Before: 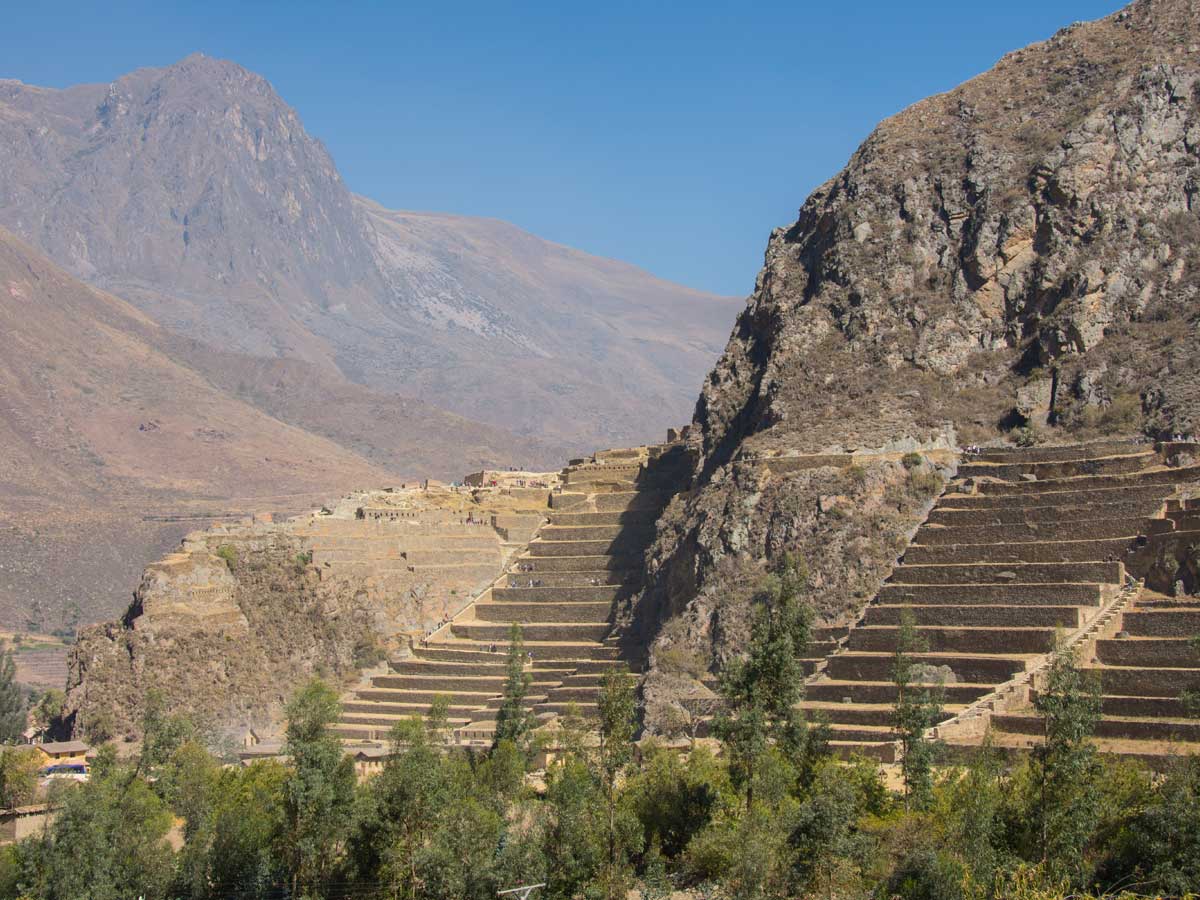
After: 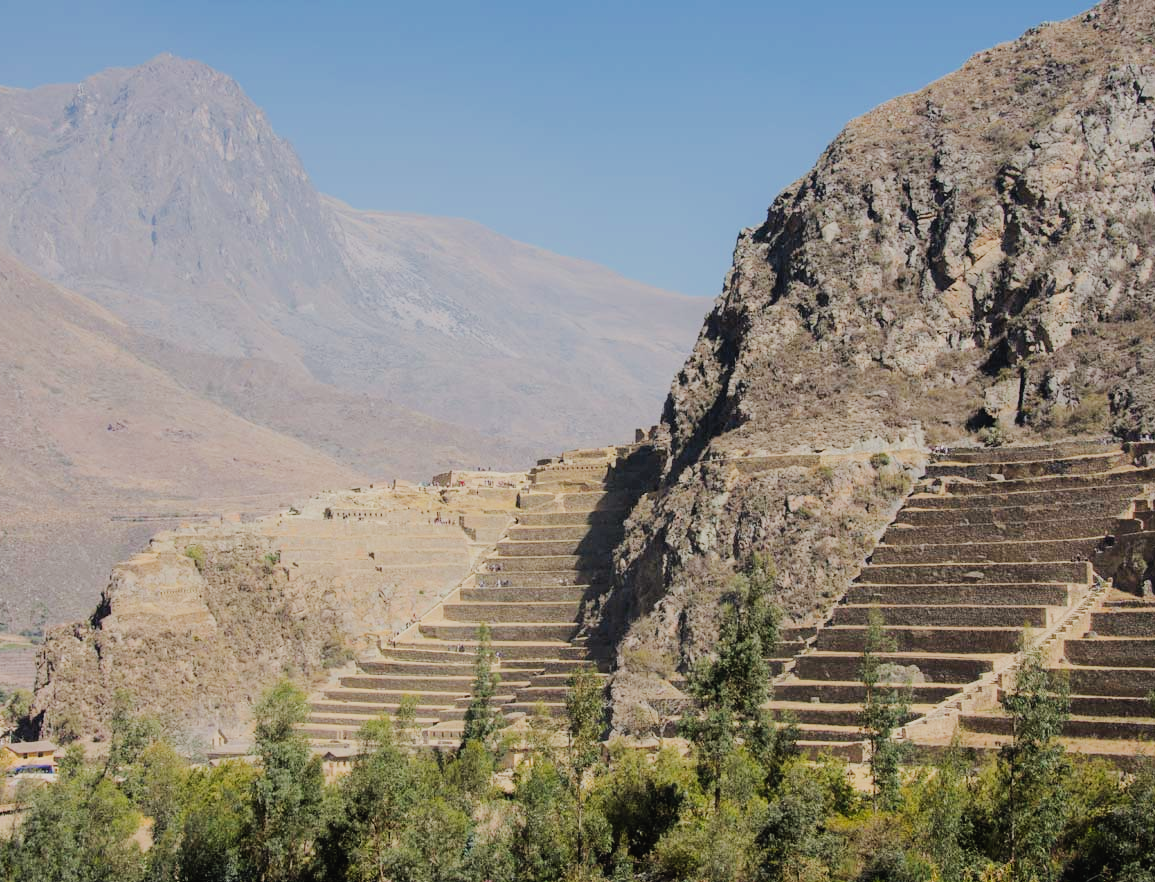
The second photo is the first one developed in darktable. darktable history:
filmic rgb: black relative exposure -7.2 EV, white relative exposure 5.34 EV, hardness 3.03
tone curve: curves: ch0 [(0, 0.017) (0.239, 0.277) (0.508, 0.593) (0.826, 0.855) (1, 0.945)]; ch1 [(0, 0) (0.401, 0.42) (0.442, 0.47) (0.492, 0.498) (0.511, 0.504) (0.555, 0.586) (0.681, 0.739) (1, 1)]; ch2 [(0, 0) (0.411, 0.433) (0.5, 0.504) (0.545, 0.574) (1, 1)], preserve colors none
crop and rotate: left 2.684%, right 1.023%, bottom 1.961%
